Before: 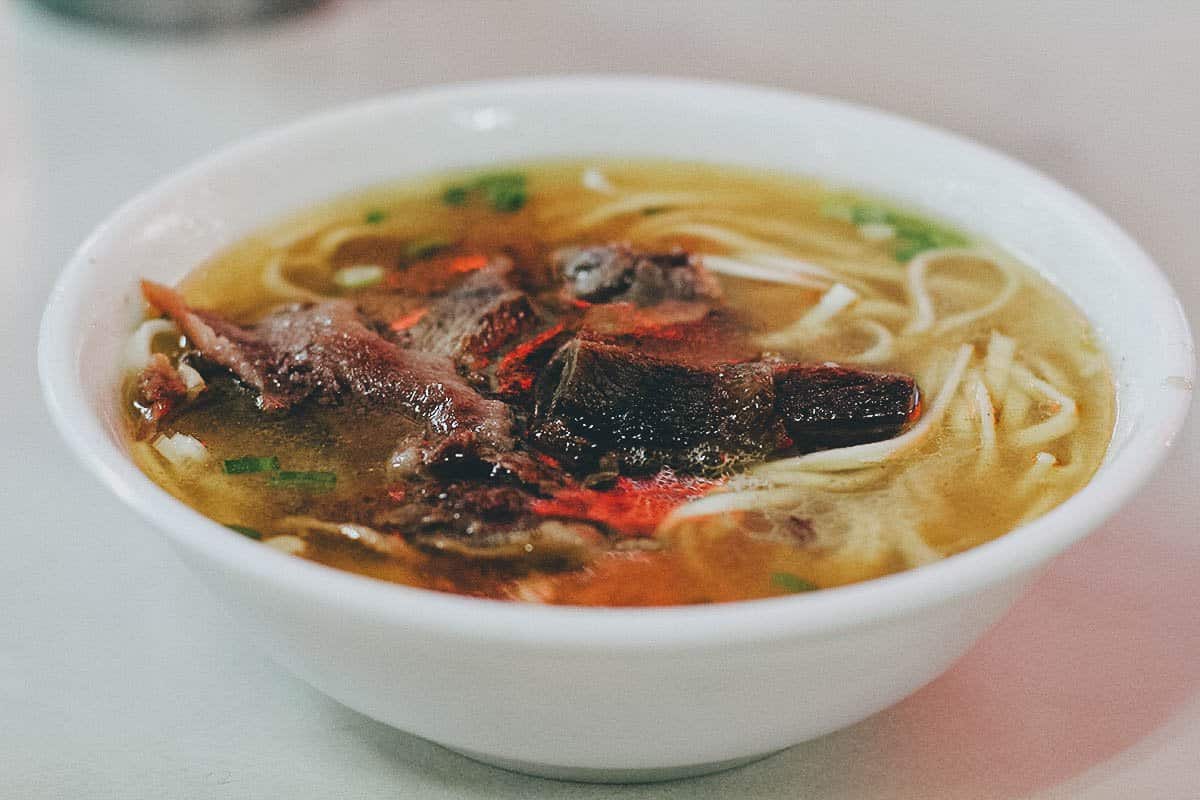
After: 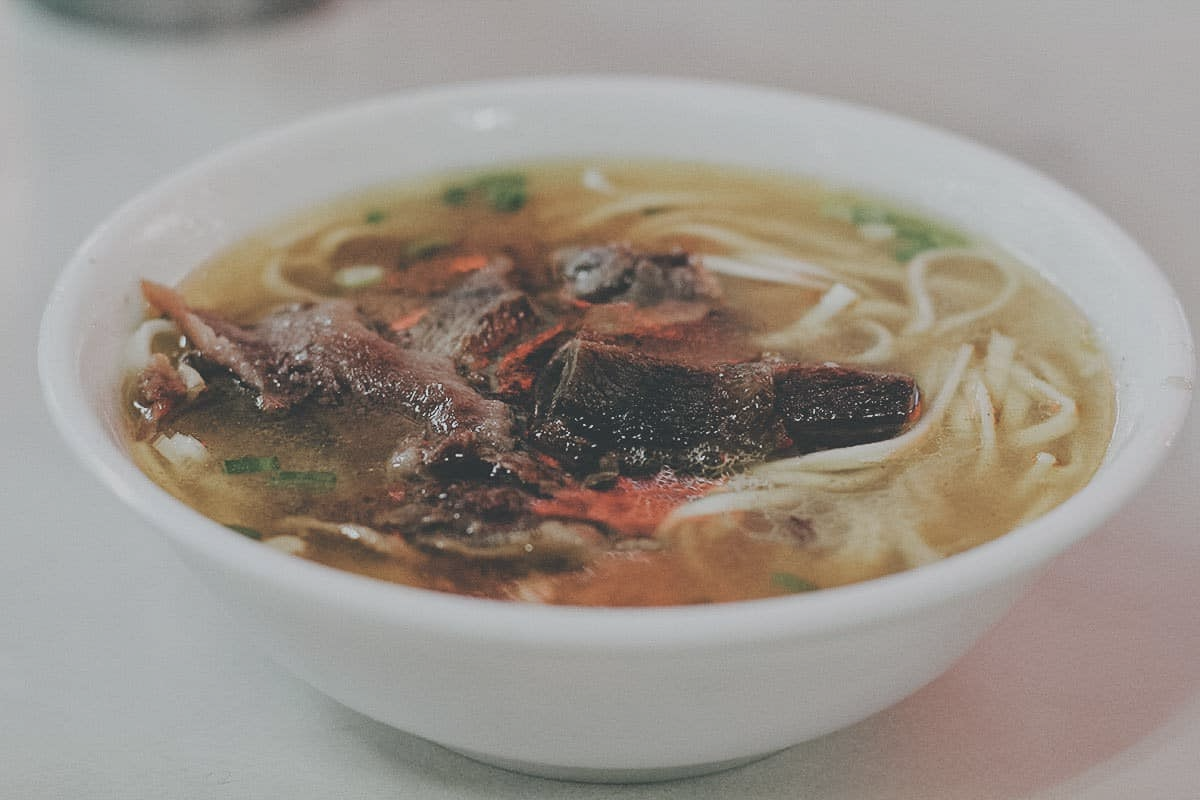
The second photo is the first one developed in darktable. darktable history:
contrast brightness saturation: contrast -0.242, saturation -0.437
